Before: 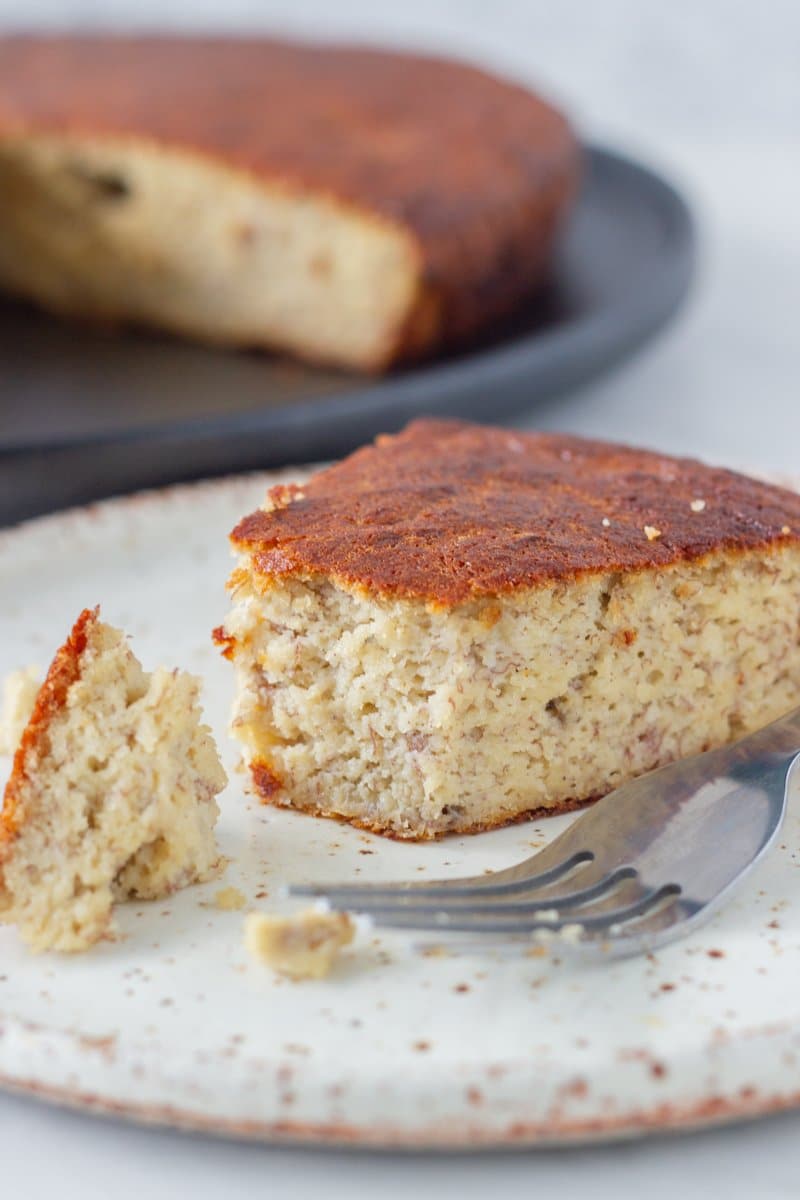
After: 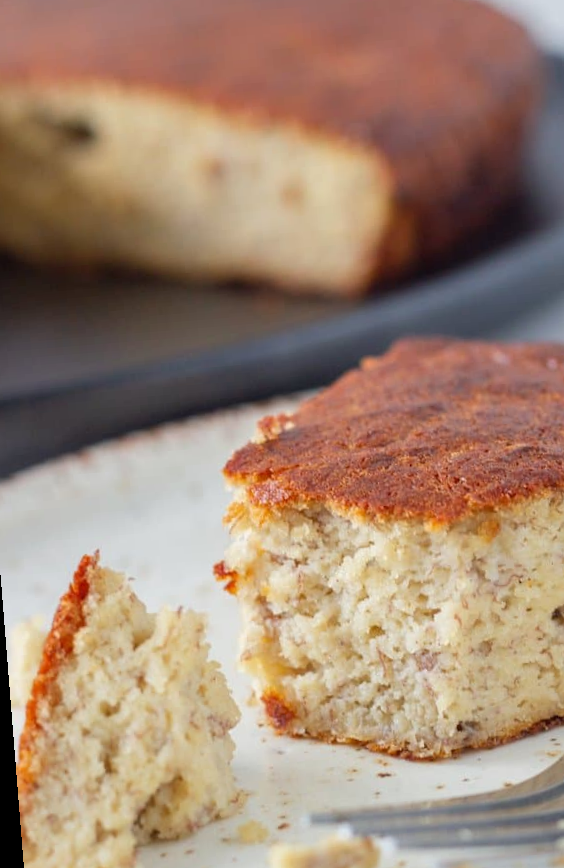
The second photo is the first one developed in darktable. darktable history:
rotate and perspective: rotation -4.57°, crop left 0.054, crop right 0.944, crop top 0.087, crop bottom 0.914
crop: right 28.885%, bottom 16.626%
